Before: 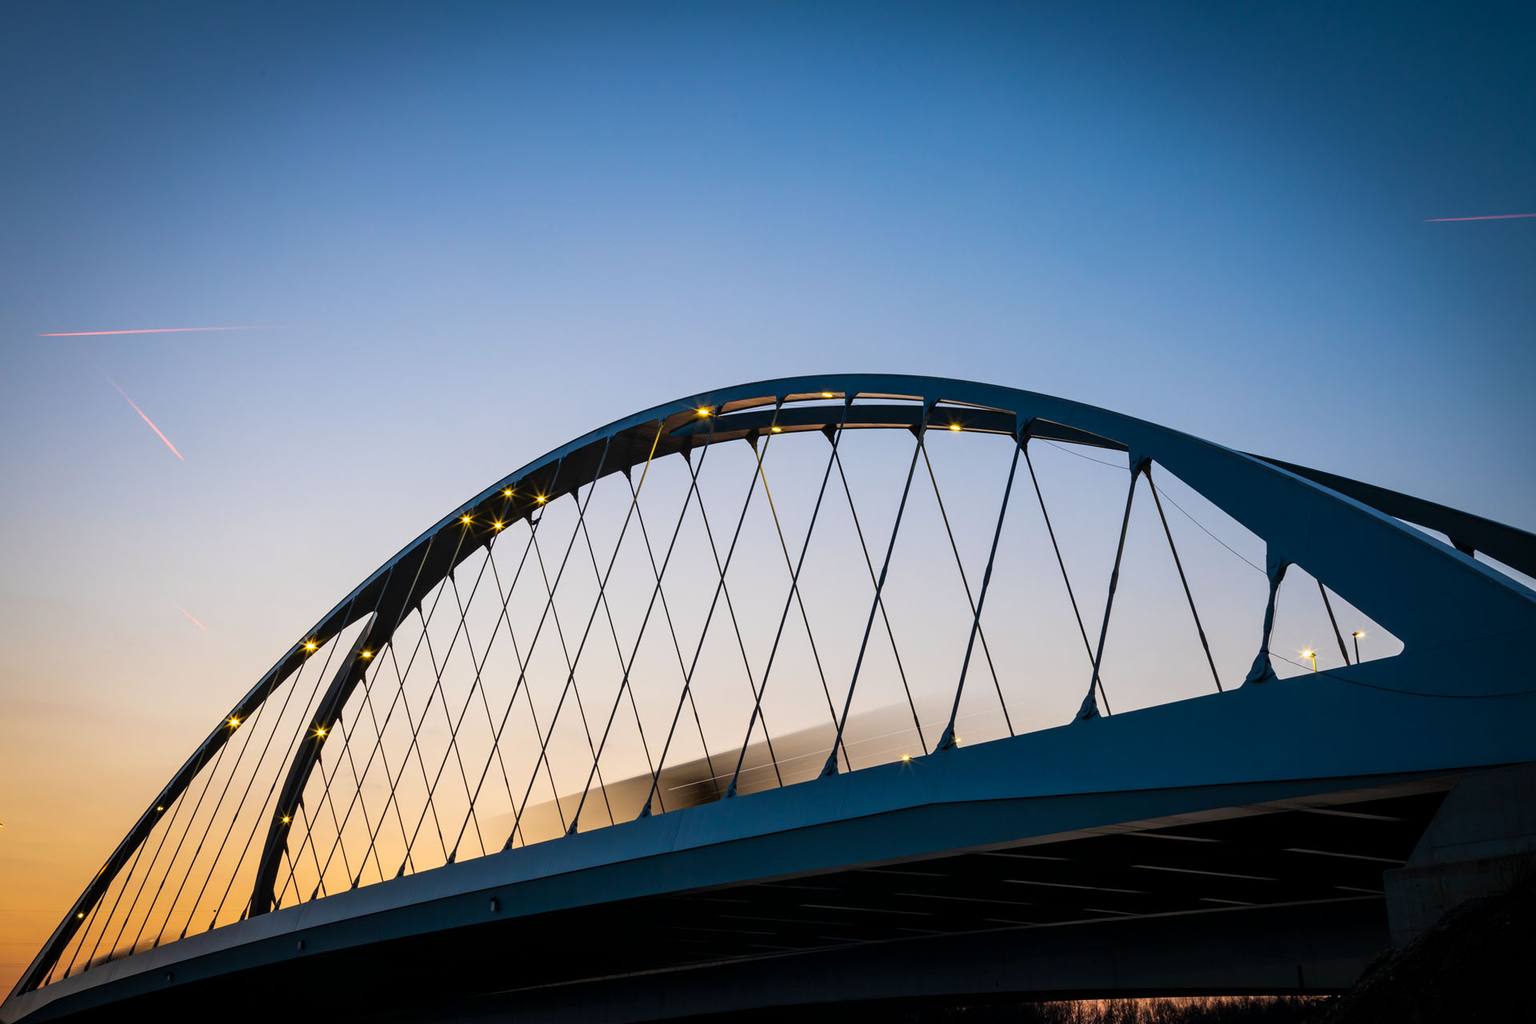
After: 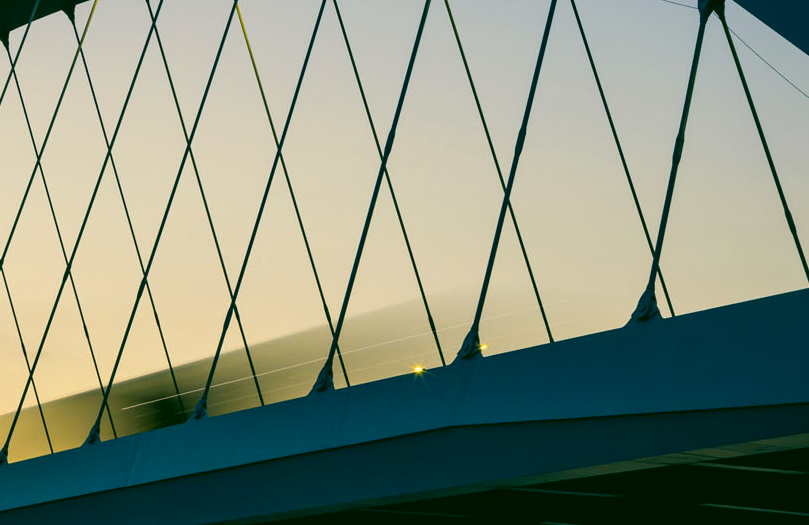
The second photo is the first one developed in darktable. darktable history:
crop: left 37.221%, top 45.169%, right 20.63%, bottom 13.777%
color correction: highlights a* 5.62, highlights b* 33.57, shadows a* -25.86, shadows b* 4.02
white balance: red 0.931, blue 1.11
